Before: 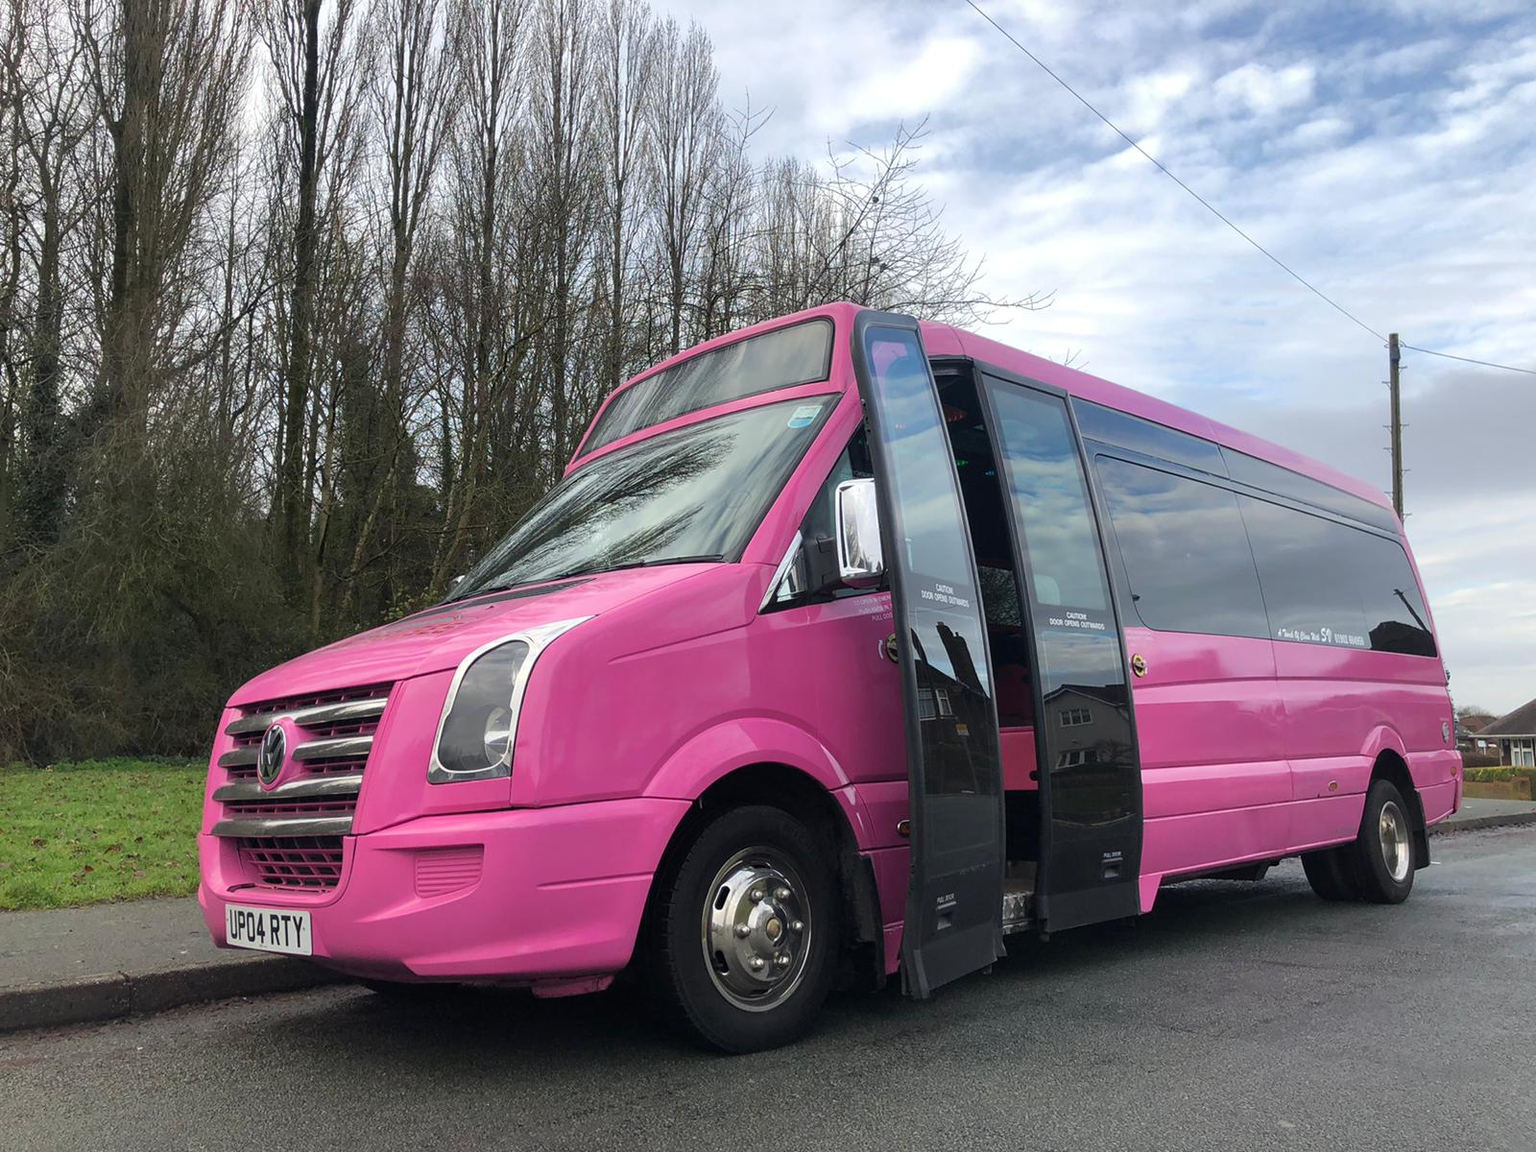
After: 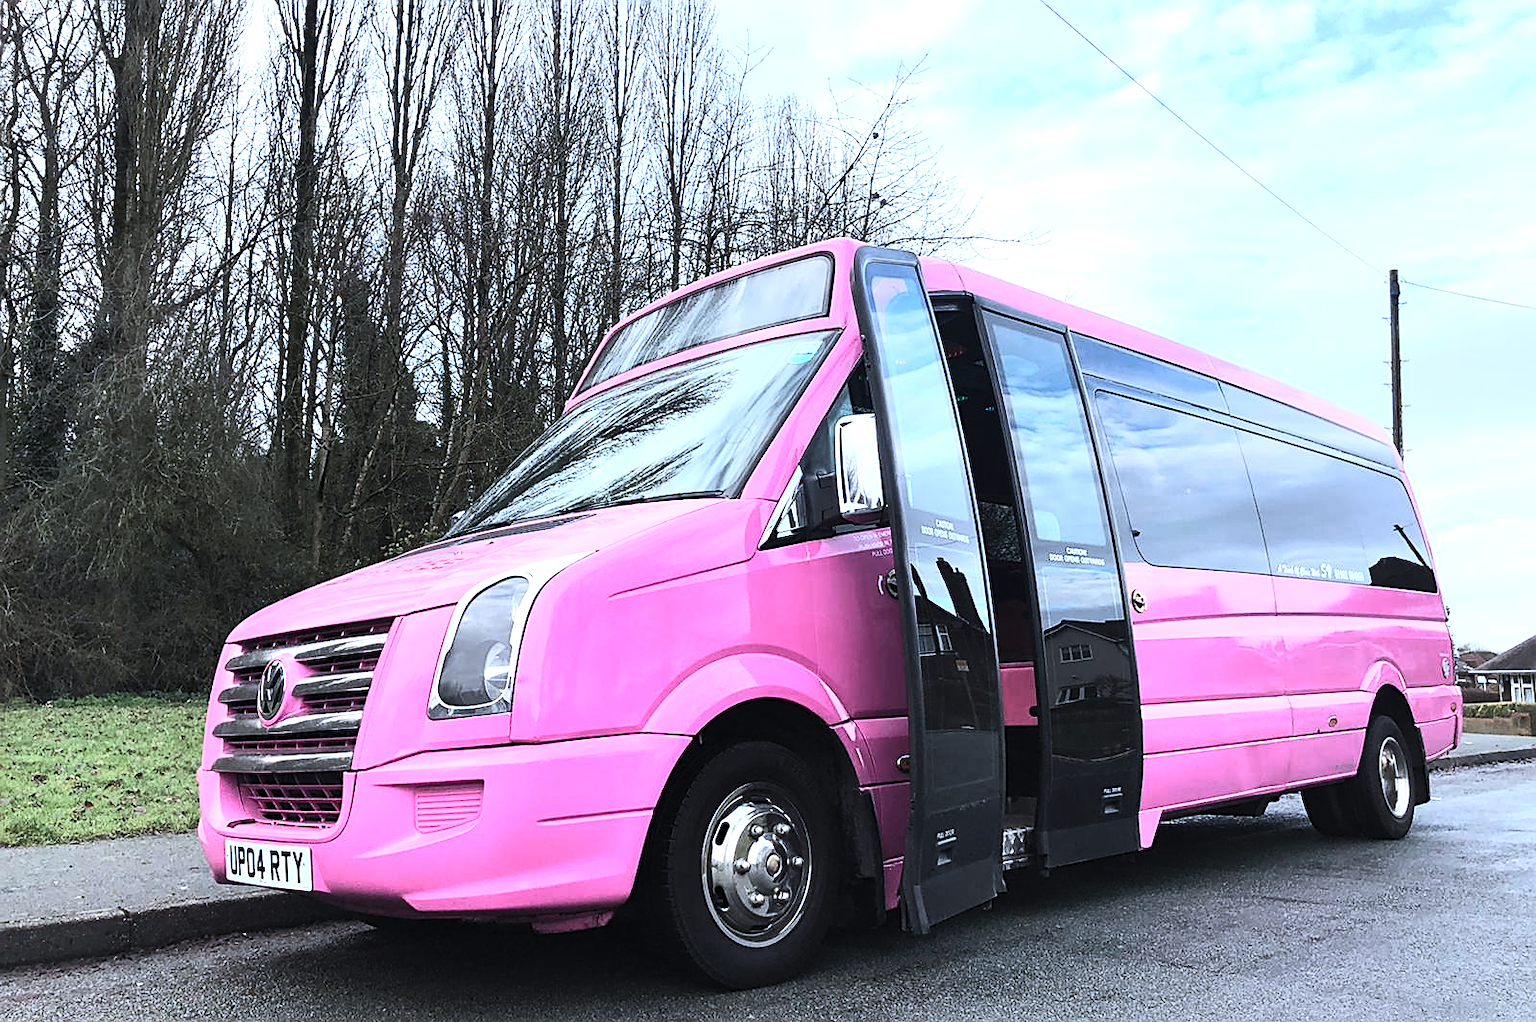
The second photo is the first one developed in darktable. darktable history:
white balance: red 0.984, blue 1.059
color zones: curves: ch0 [(0, 0.559) (0.153, 0.551) (0.229, 0.5) (0.429, 0.5) (0.571, 0.5) (0.714, 0.5) (0.857, 0.5) (1, 0.559)]; ch1 [(0, 0.417) (0.112, 0.336) (0.213, 0.26) (0.429, 0.34) (0.571, 0.35) (0.683, 0.331) (0.857, 0.344) (1, 0.417)]
sharpen: on, module defaults
tone equalizer: -8 EV -1.08 EV, -7 EV -1.01 EV, -6 EV -0.867 EV, -5 EV -0.578 EV, -3 EV 0.578 EV, -2 EV 0.867 EV, -1 EV 1.01 EV, +0 EV 1.08 EV, edges refinement/feathering 500, mask exposure compensation -1.57 EV, preserve details no
shadows and highlights: shadows 37.27, highlights -28.18, soften with gaussian
color correction: highlights a* -2.24, highlights b* -18.1
crop and rotate: top 5.609%, bottom 5.609%
contrast brightness saturation: contrast 0.24, brightness 0.26, saturation 0.39
